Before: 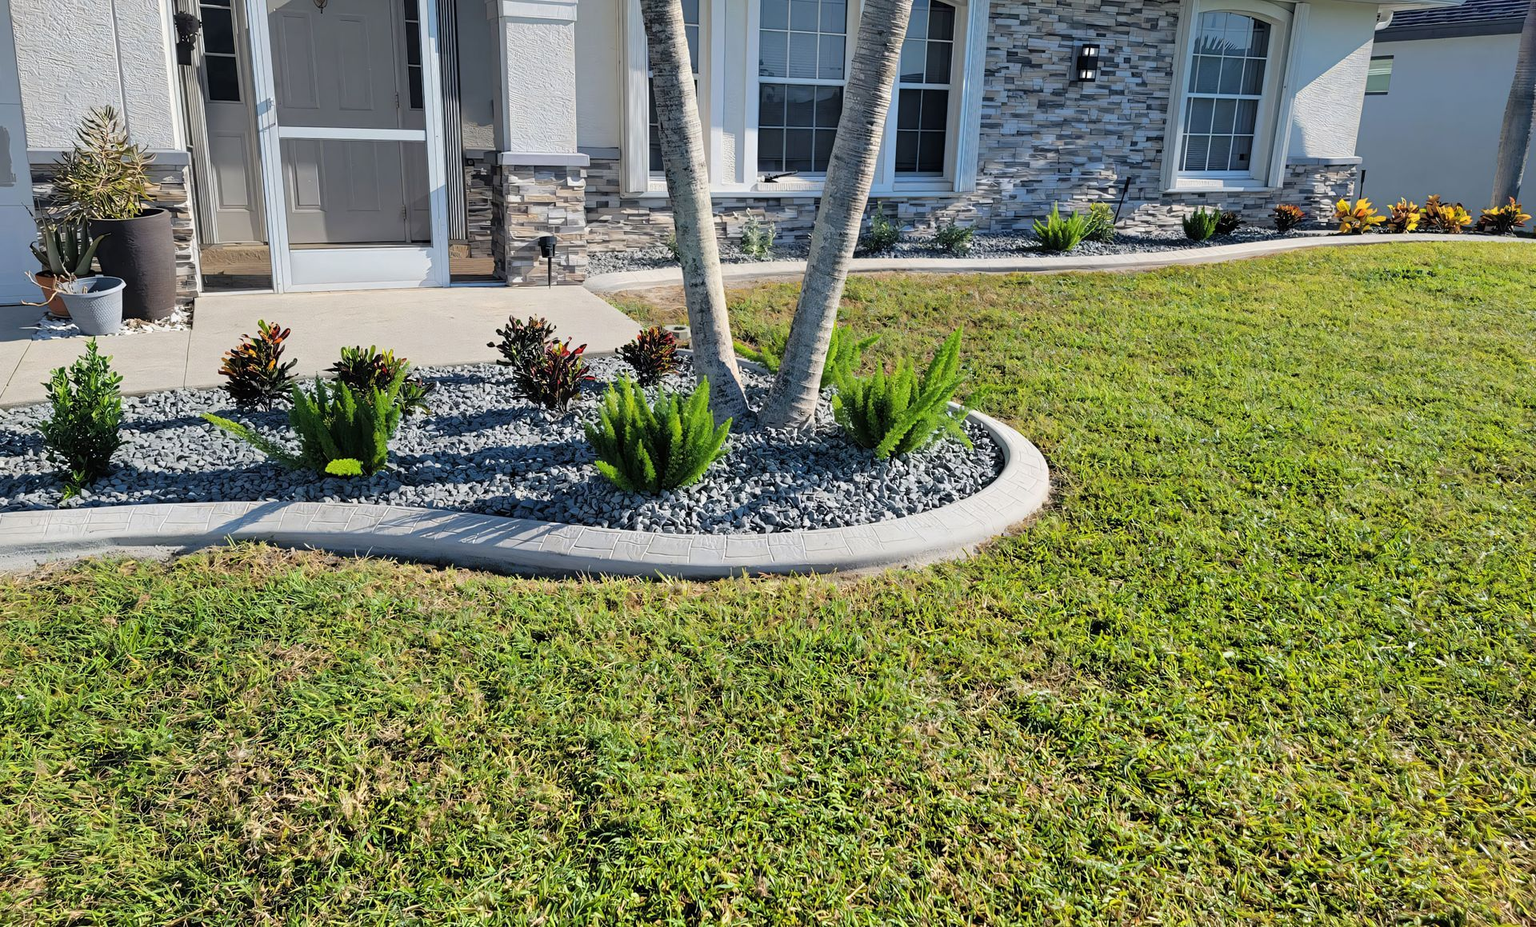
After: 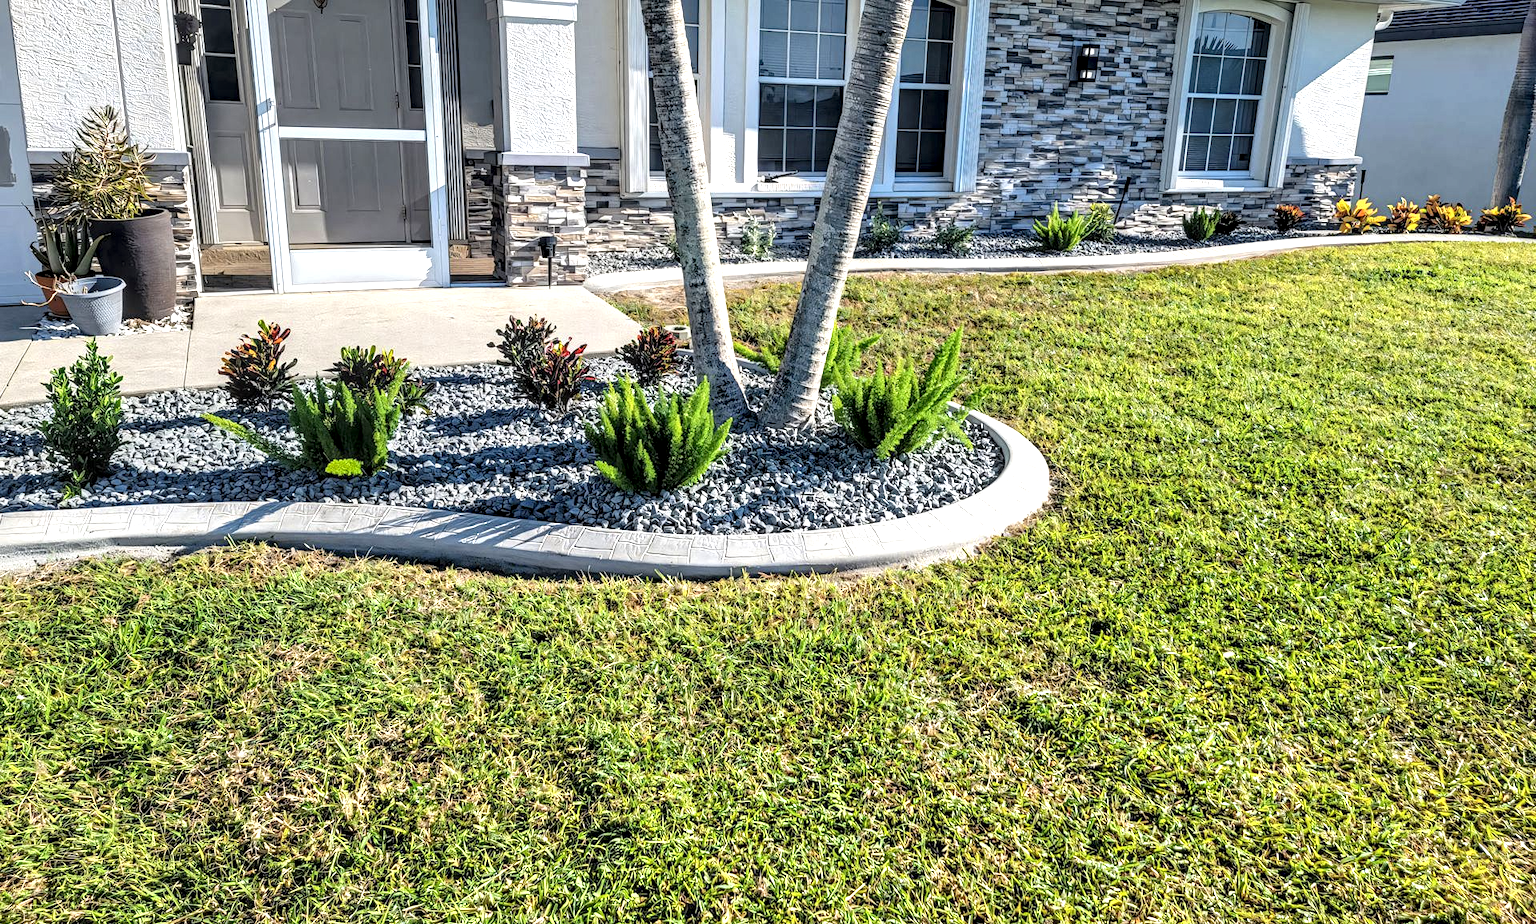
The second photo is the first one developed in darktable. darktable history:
exposure: black level correction 0, exposure 0.5 EV, compensate highlight preservation false
local contrast: highlights 0%, shadows 0%, detail 182%
crop: top 0.05%, bottom 0.098%
